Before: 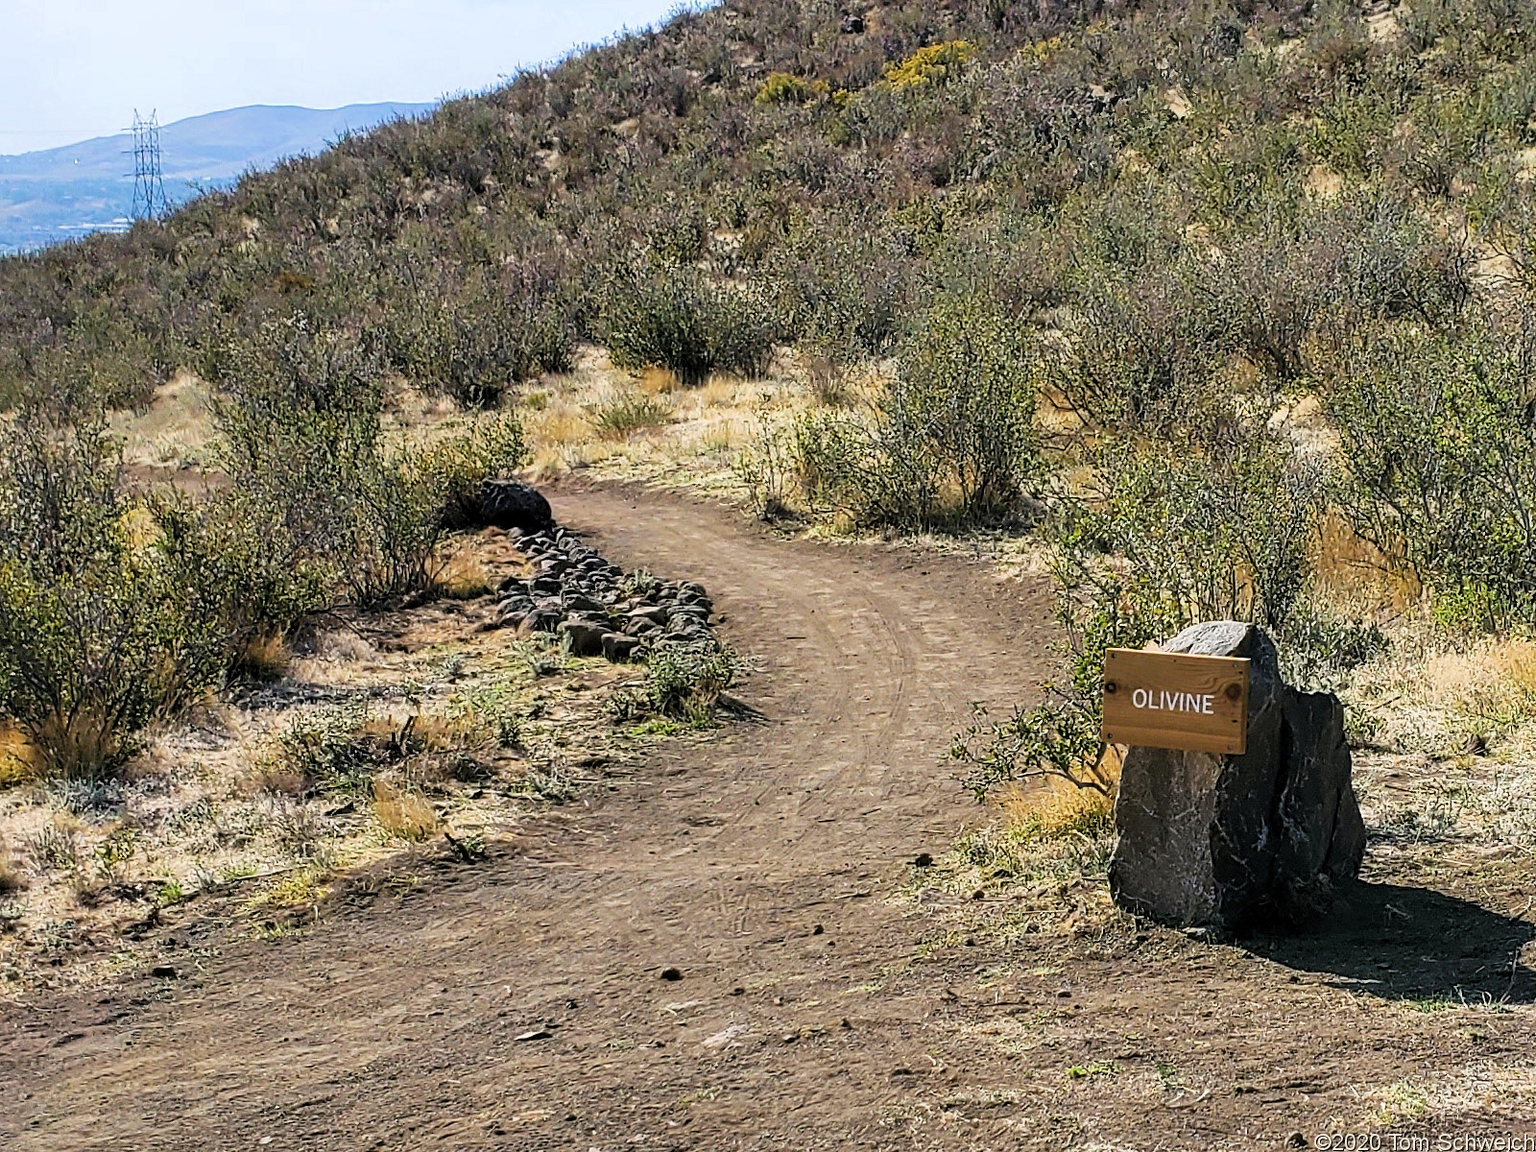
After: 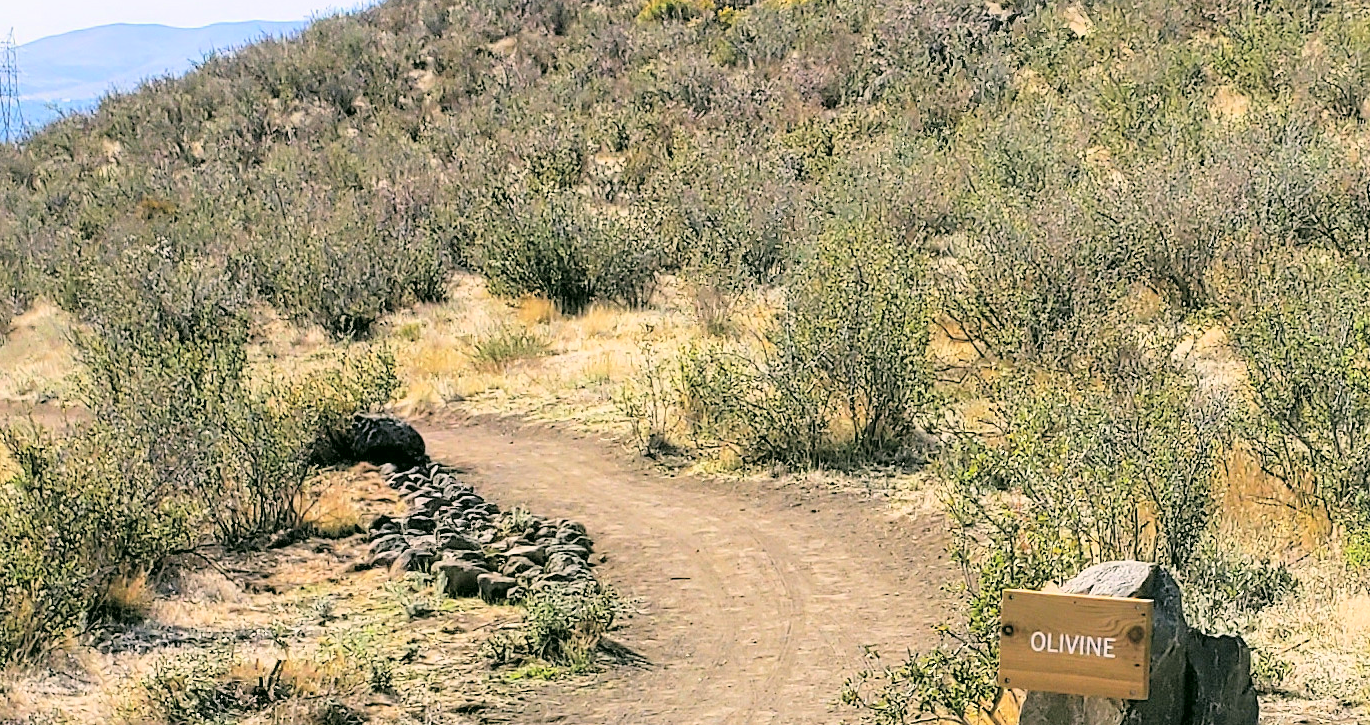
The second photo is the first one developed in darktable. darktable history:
global tonemap: drago (0.7, 100)
color correction: highlights a* 4.02, highlights b* 4.98, shadows a* -7.55, shadows b* 4.98
crop and rotate: left 9.345%, top 7.22%, right 4.982%, bottom 32.331%
exposure: exposure 0.3 EV, compensate highlight preservation false
